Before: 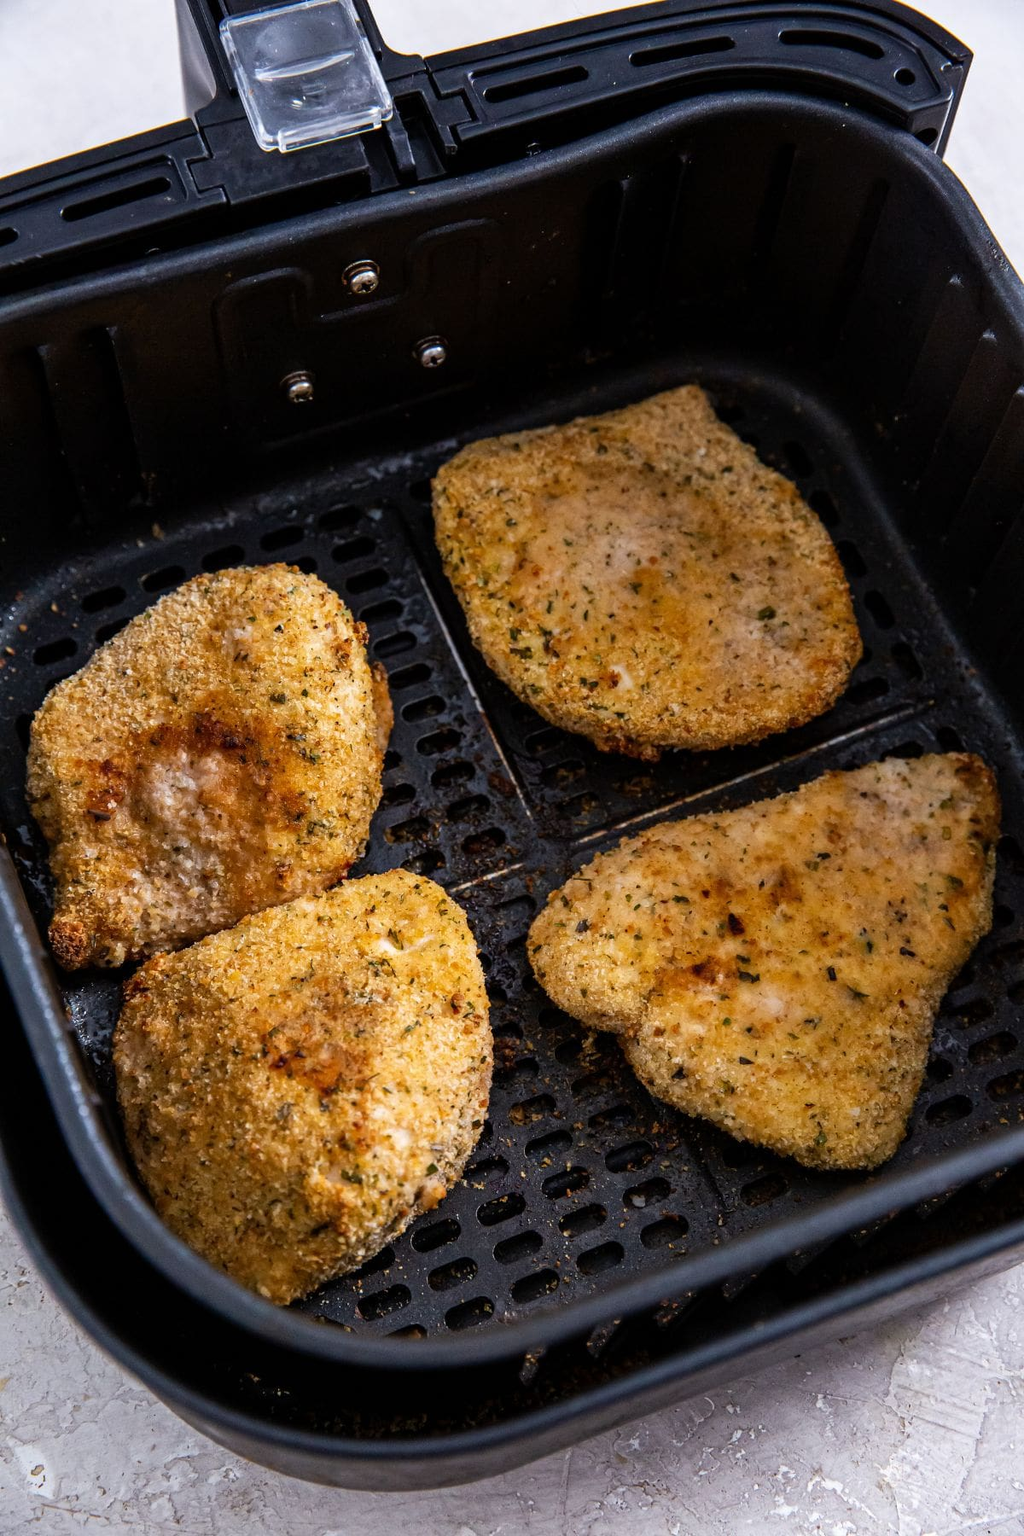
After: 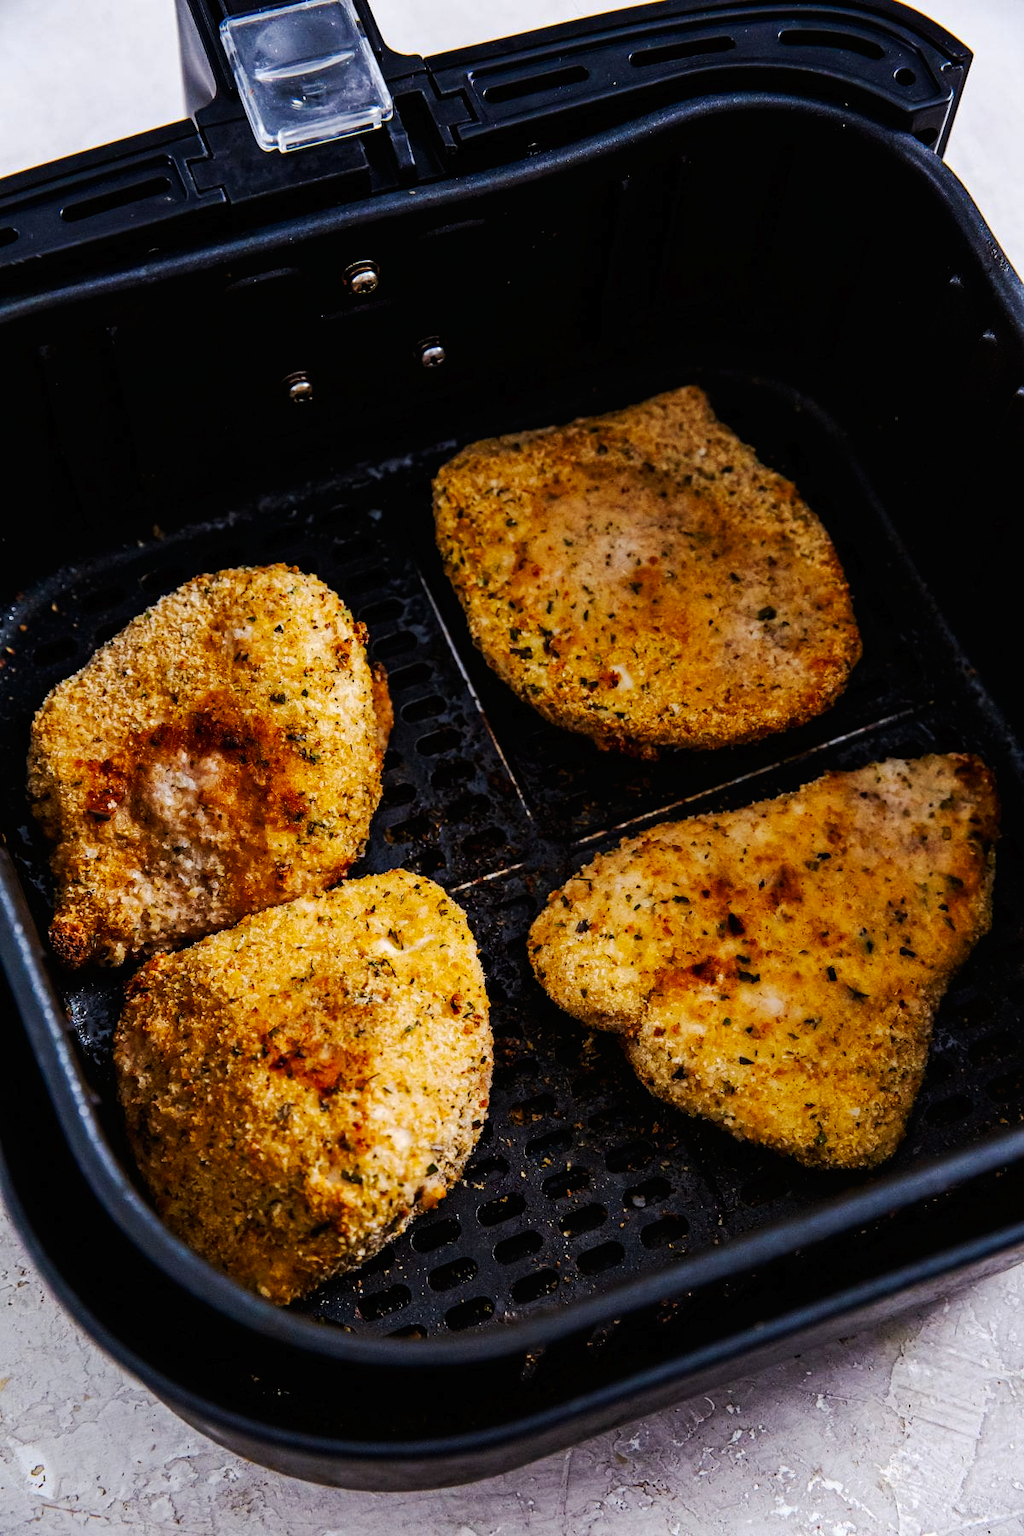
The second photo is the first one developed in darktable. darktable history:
tone curve: curves: ch0 [(0, 0) (0.003, 0.007) (0.011, 0.008) (0.025, 0.007) (0.044, 0.009) (0.069, 0.012) (0.1, 0.02) (0.136, 0.035) (0.177, 0.06) (0.224, 0.104) (0.277, 0.16) (0.335, 0.228) (0.399, 0.308) (0.468, 0.418) (0.543, 0.525) (0.623, 0.635) (0.709, 0.723) (0.801, 0.802) (0.898, 0.889) (1, 1)], preserve colors none
